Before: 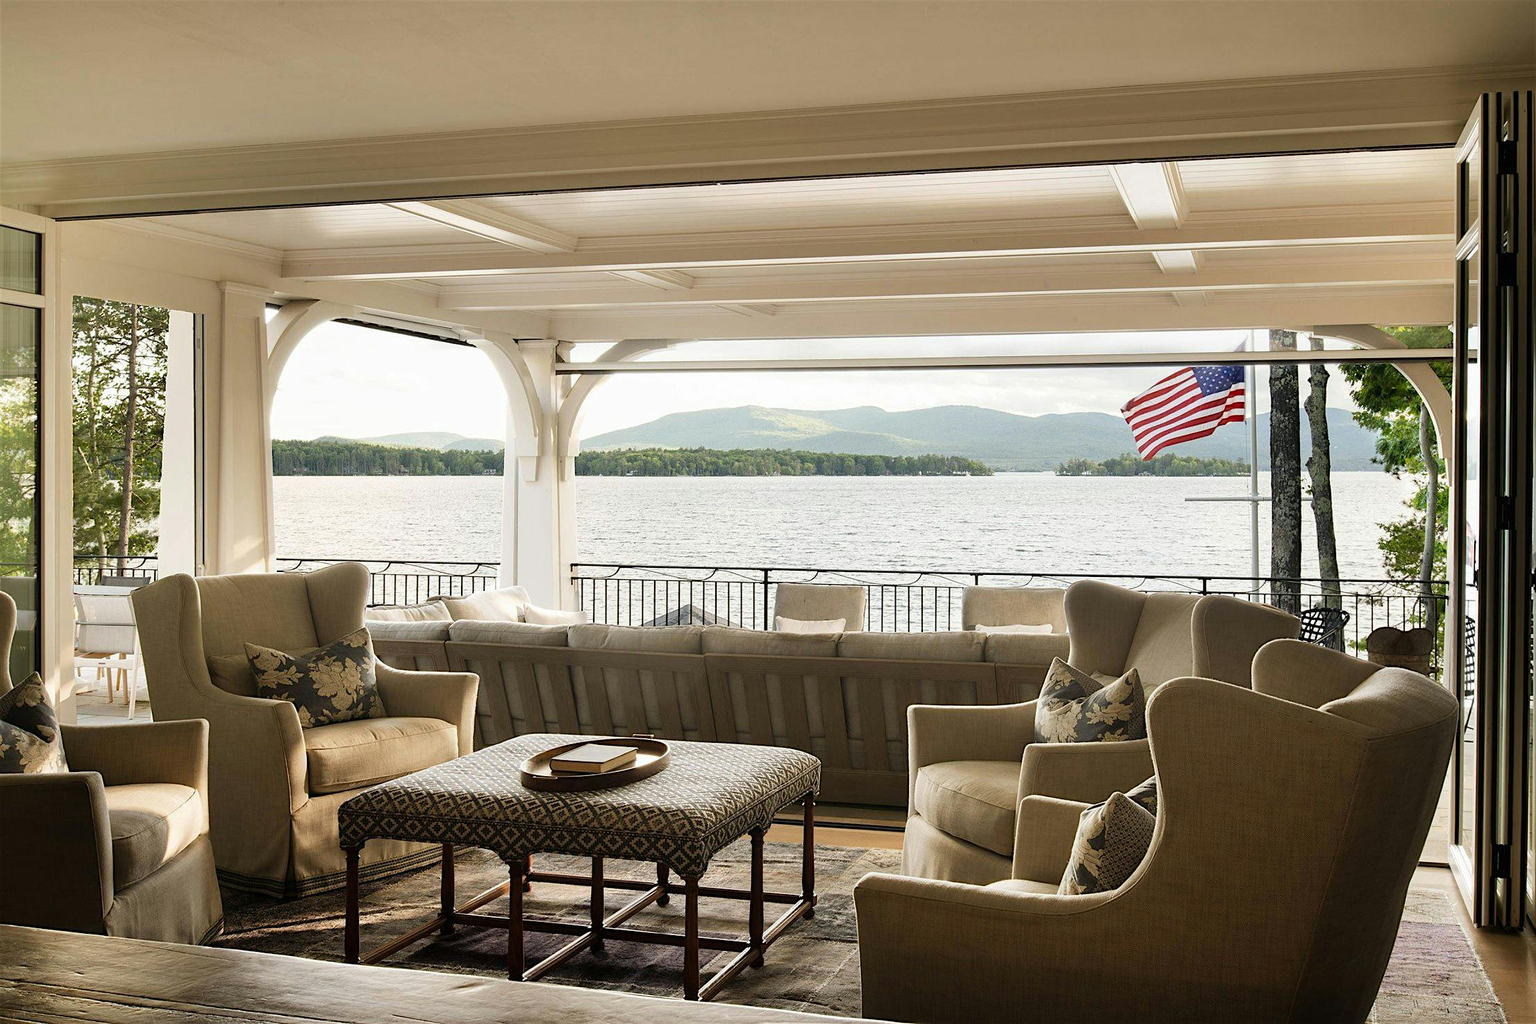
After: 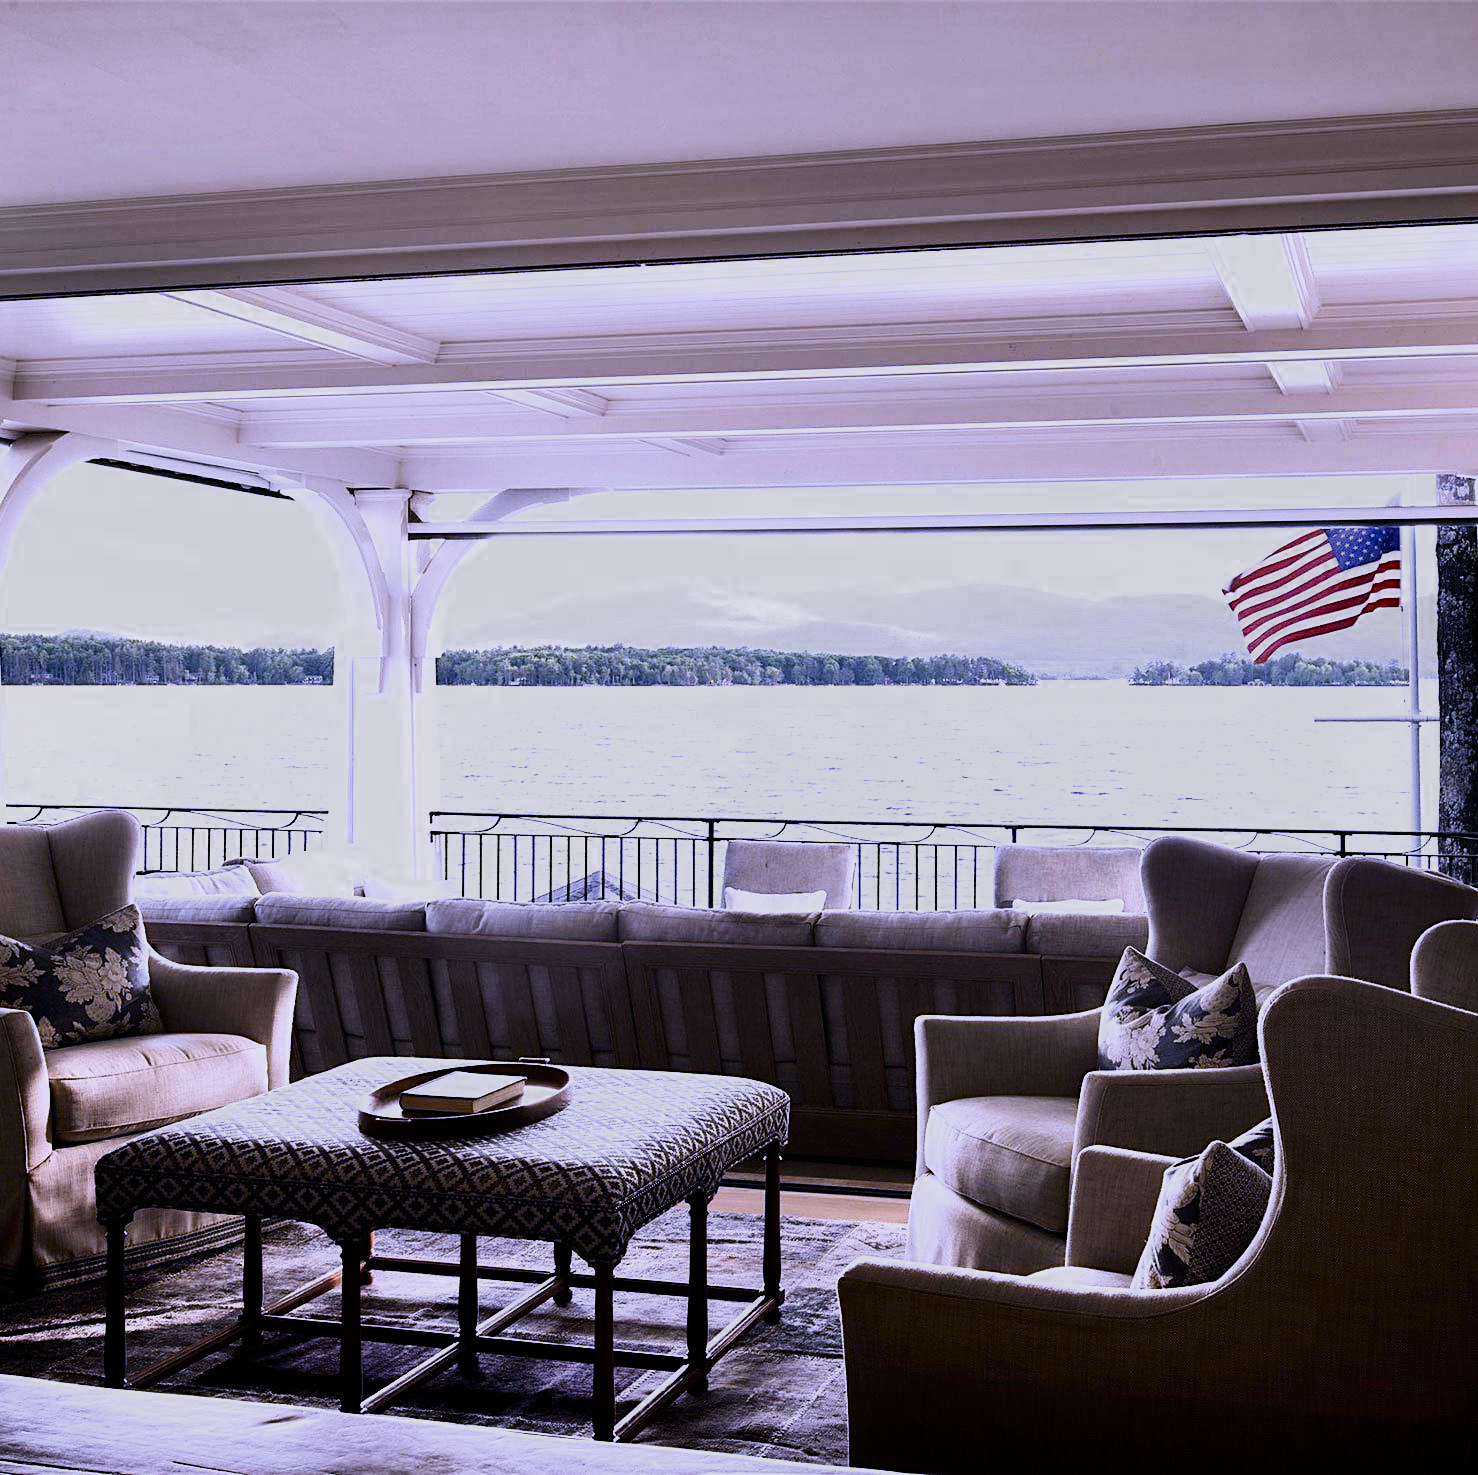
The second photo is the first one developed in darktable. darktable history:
crop and rotate: left 17.732%, right 15.423%
filmic rgb: middle gray luminance 21.73%, black relative exposure -14 EV, white relative exposure 2.96 EV, threshold 6 EV, target black luminance 0%, hardness 8.81, latitude 59.69%, contrast 1.208, highlights saturation mix 5%, shadows ↔ highlights balance 41.6%, add noise in highlights 0, color science v3 (2019), use custom middle-gray values true, iterations of high-quality reconstruction 0, contrast in highlights soft, enable highlight reconstruction true
contrast brightness saturation: contrast 0.28
white balance: red 0.98, blue 1.61
